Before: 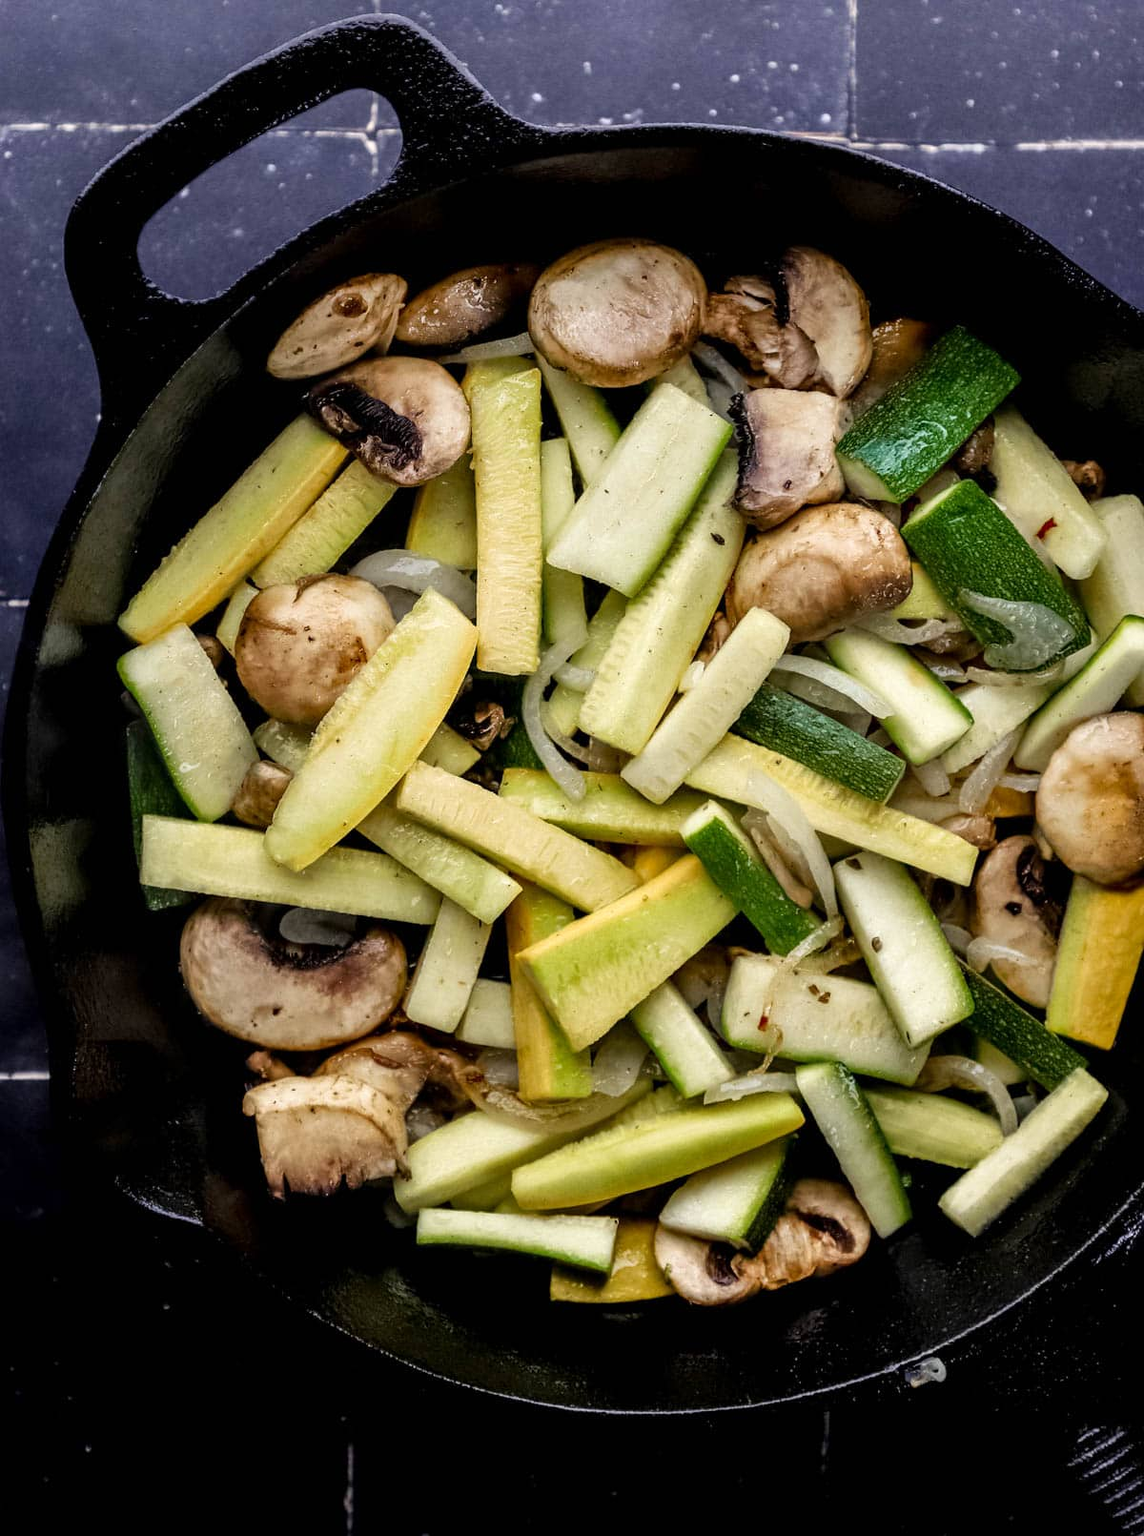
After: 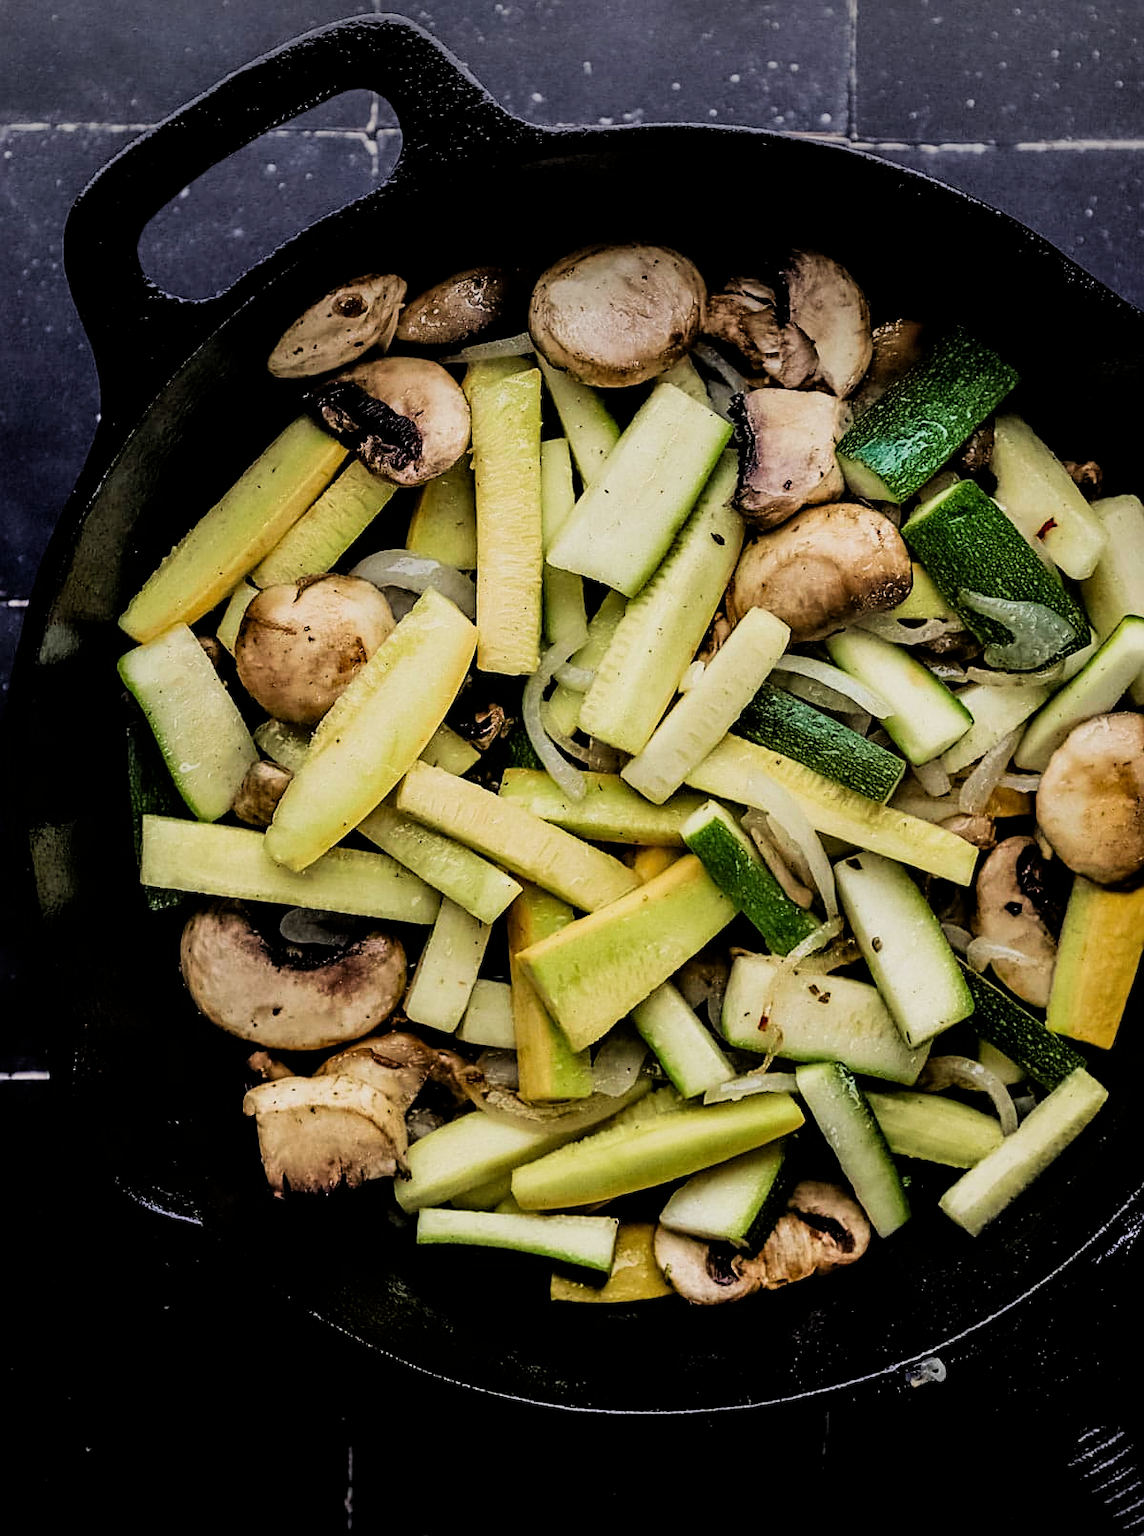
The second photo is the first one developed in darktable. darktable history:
vignetting: fall-off start 97.59%, fall-off radius 98.96%, center (-0.036, 0.151), width/height ratio 1.376, unbound false
sharpen: on, module defaults
velvia: strength 27.17%
filmic rgb: black relative exposure -5.06 EV, white relative exposure 3.98 EV, threshold 3.05 EV, hardness 2.91, contrast 1.195, highlights saturation mix -30.15%, enable highlight reconstruction true
